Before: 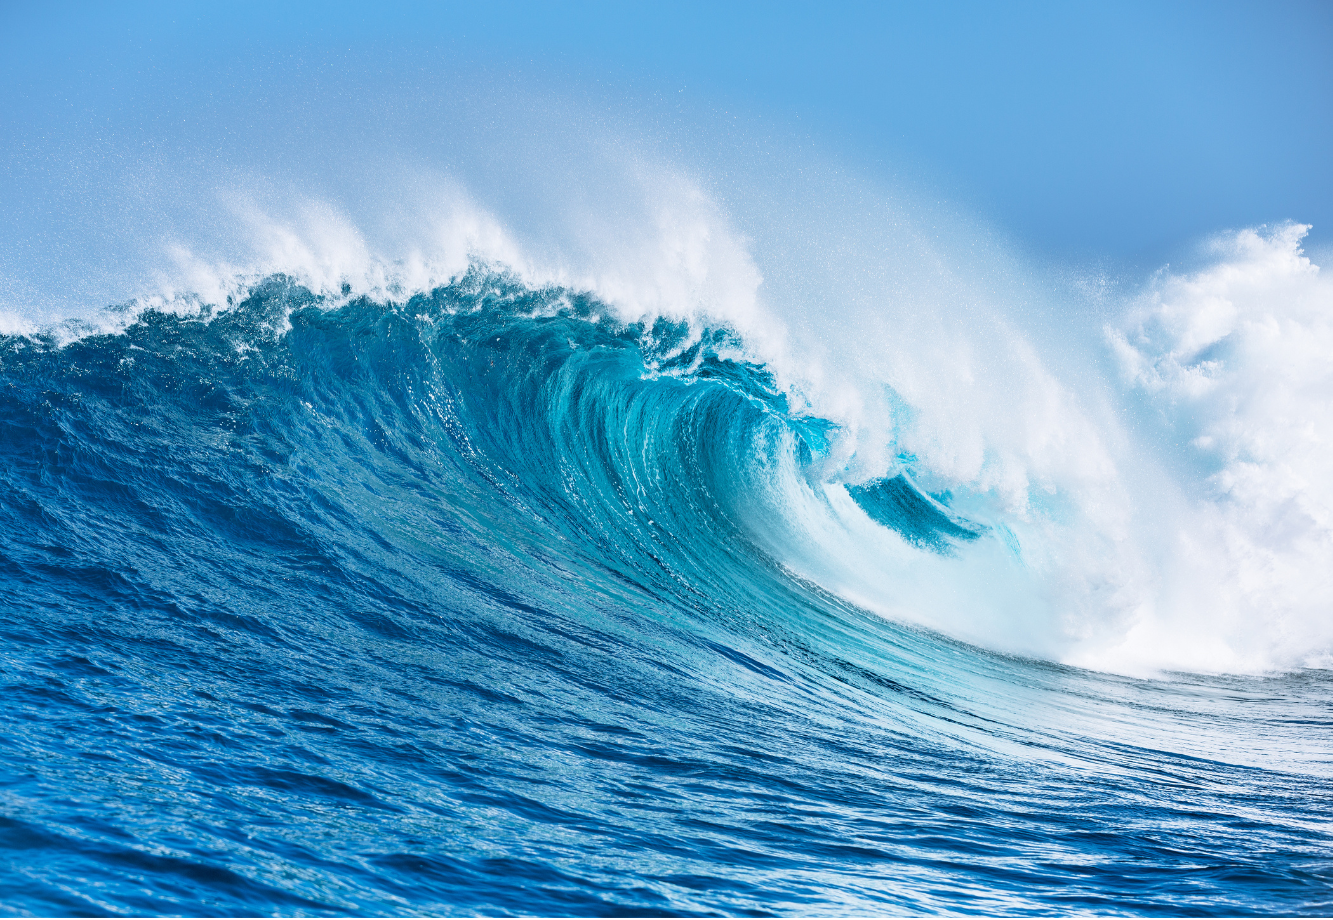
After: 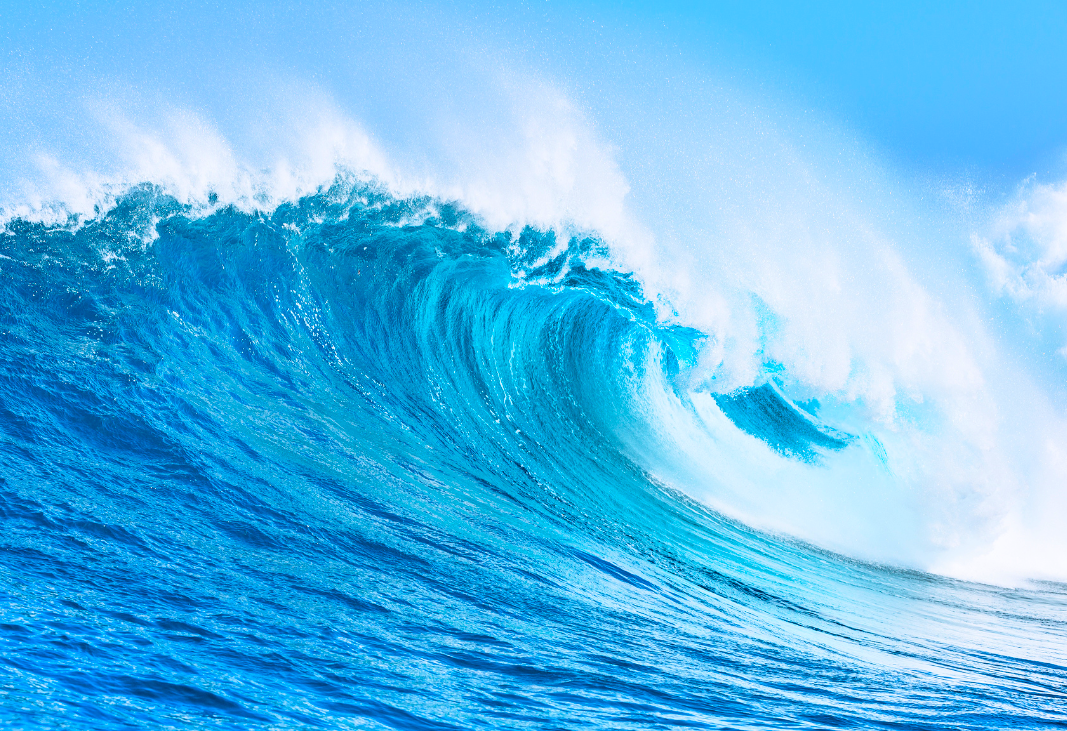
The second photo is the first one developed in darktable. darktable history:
crop and rotate: left 10.046%, top 10.044%, right 9.88%, bottom 10.398%
contrast brightness saturation: contrast 0.068, brightness 0.172, saturation 0.414
